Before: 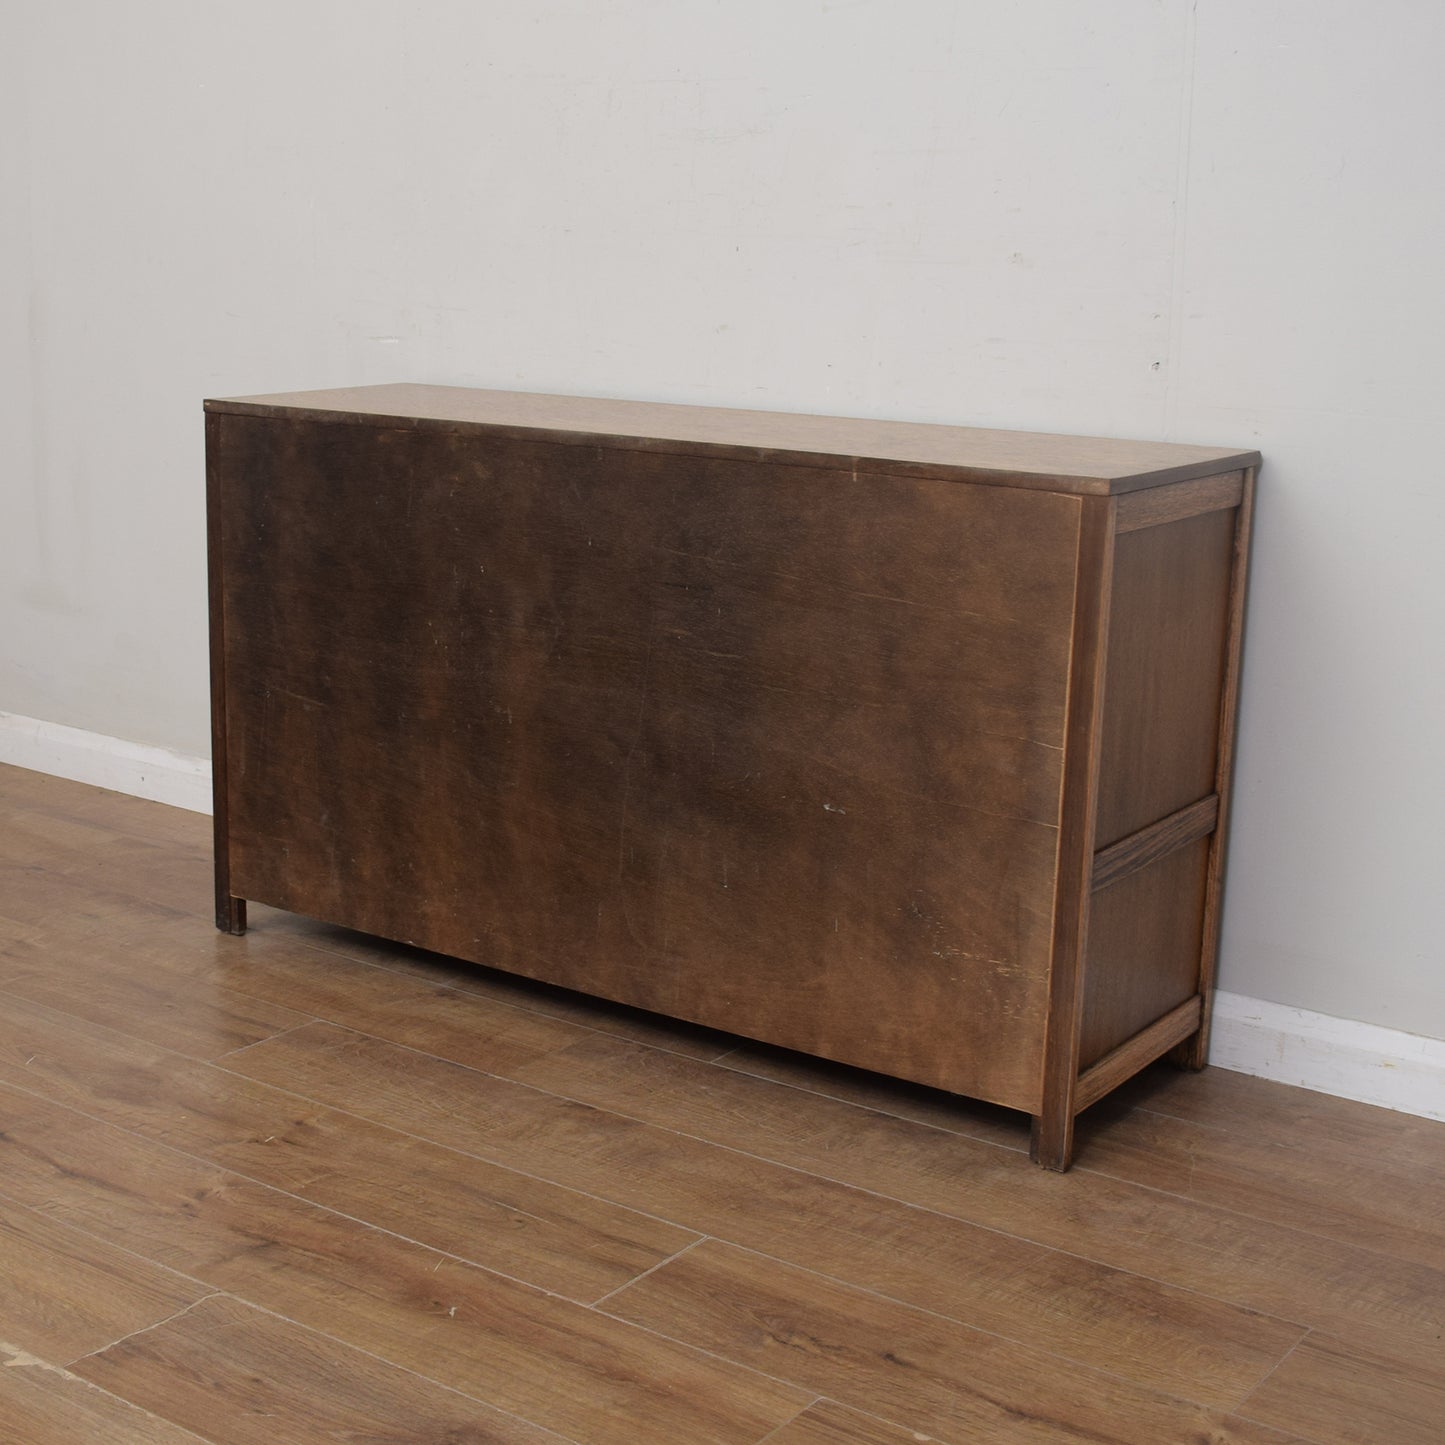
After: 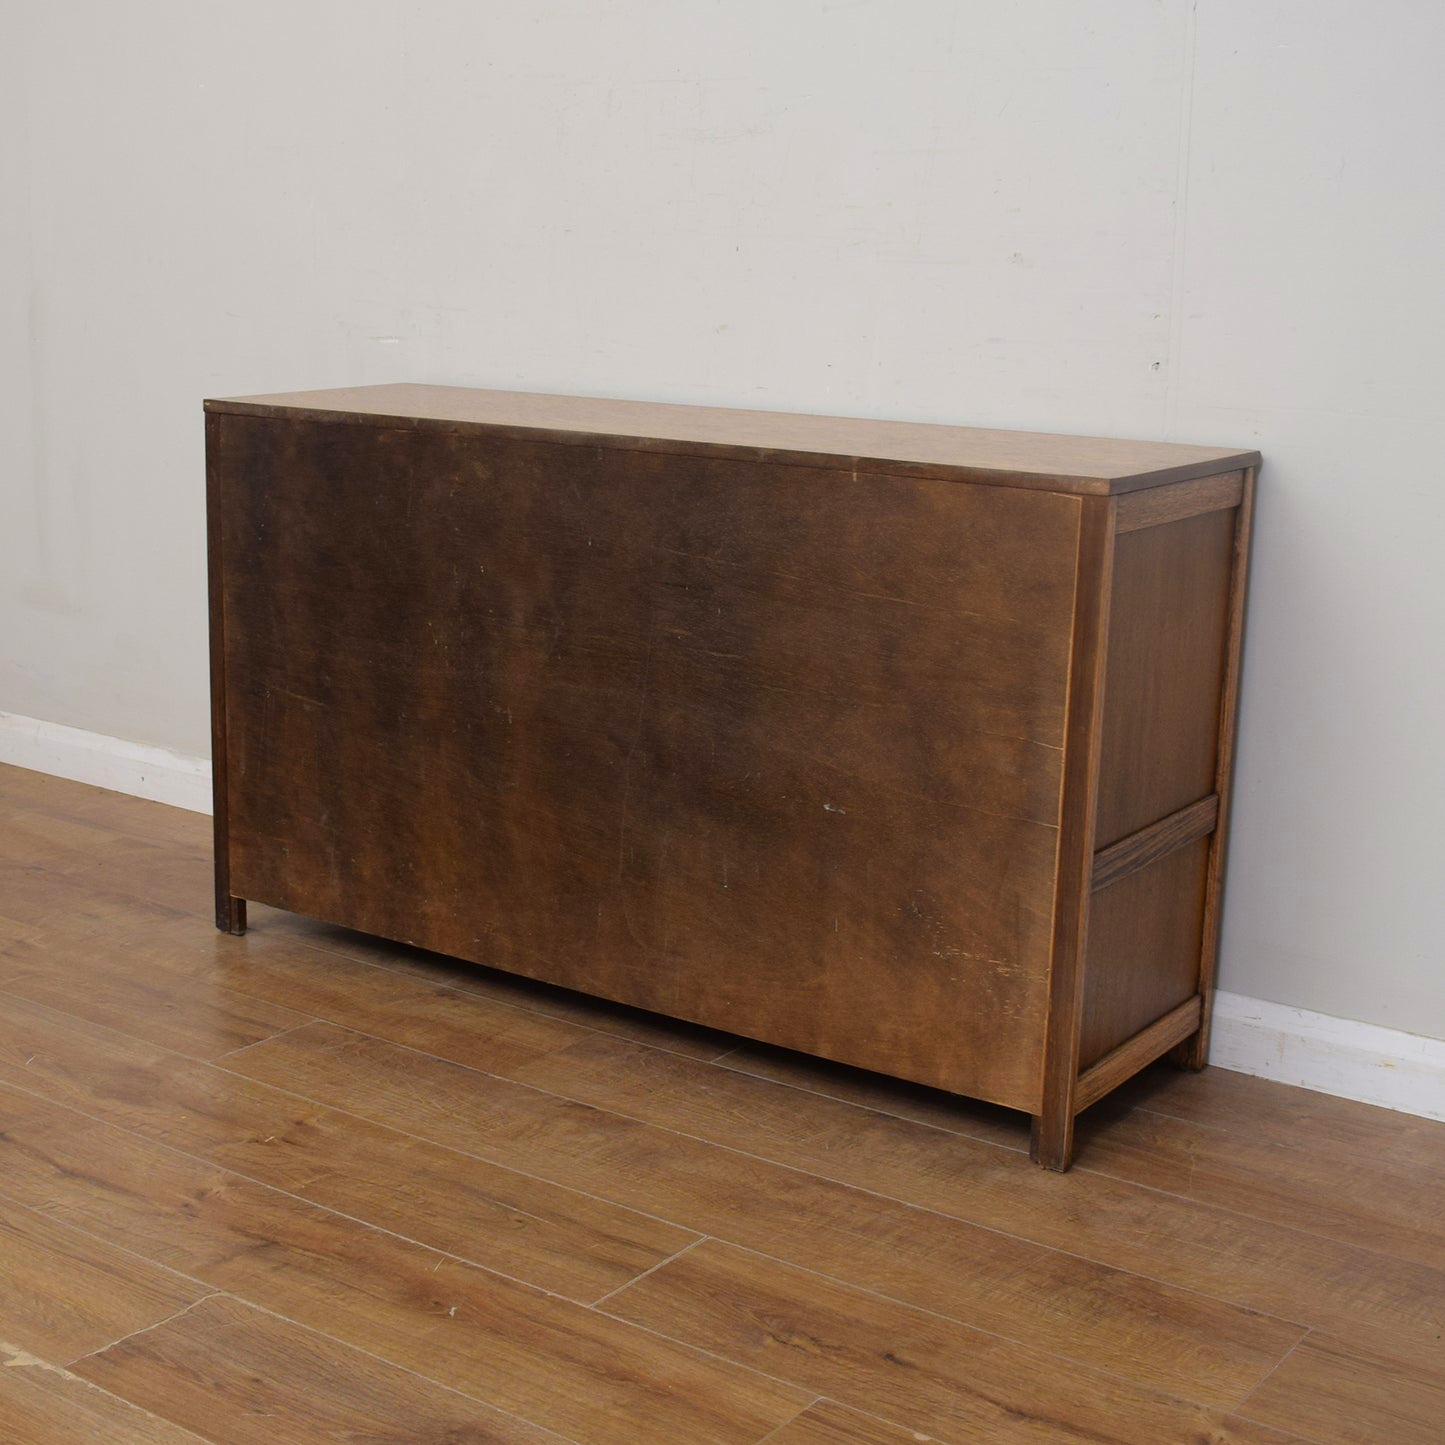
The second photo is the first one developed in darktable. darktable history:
color balance rgb: perceptual saturation grading › global saturation 14.812%, global vibrance 20%
